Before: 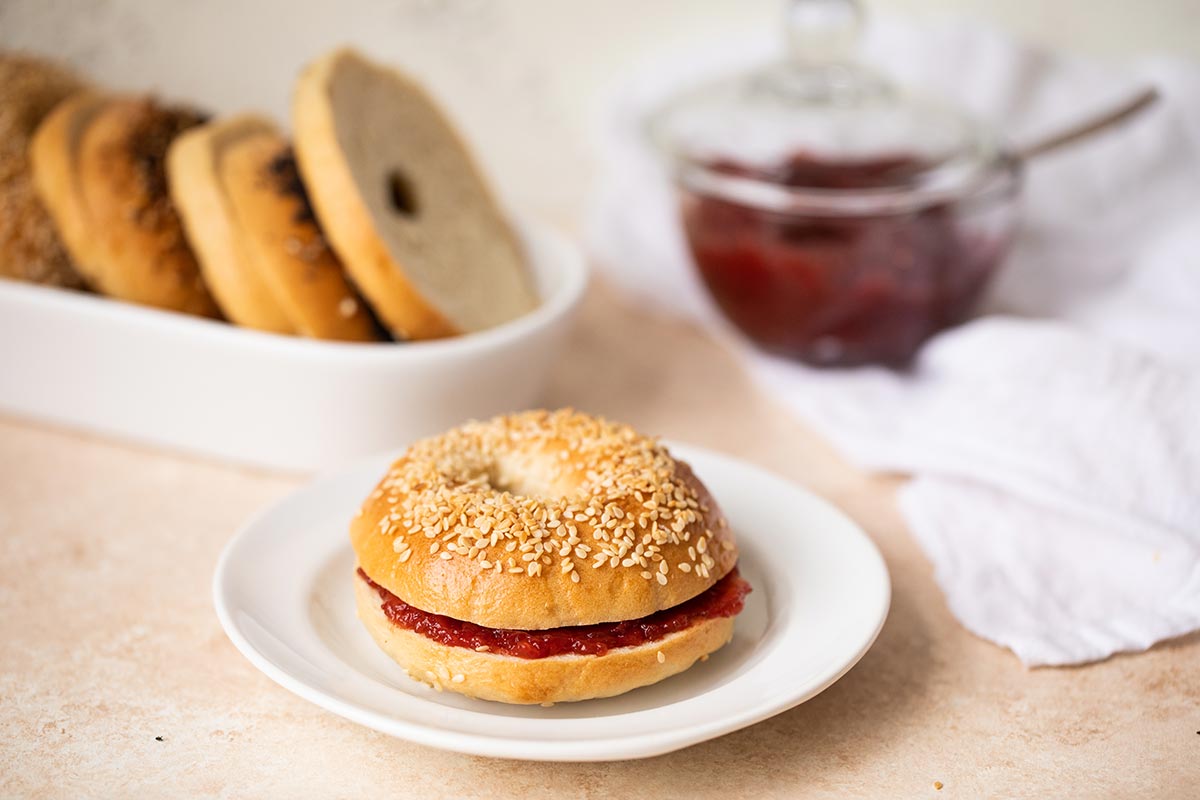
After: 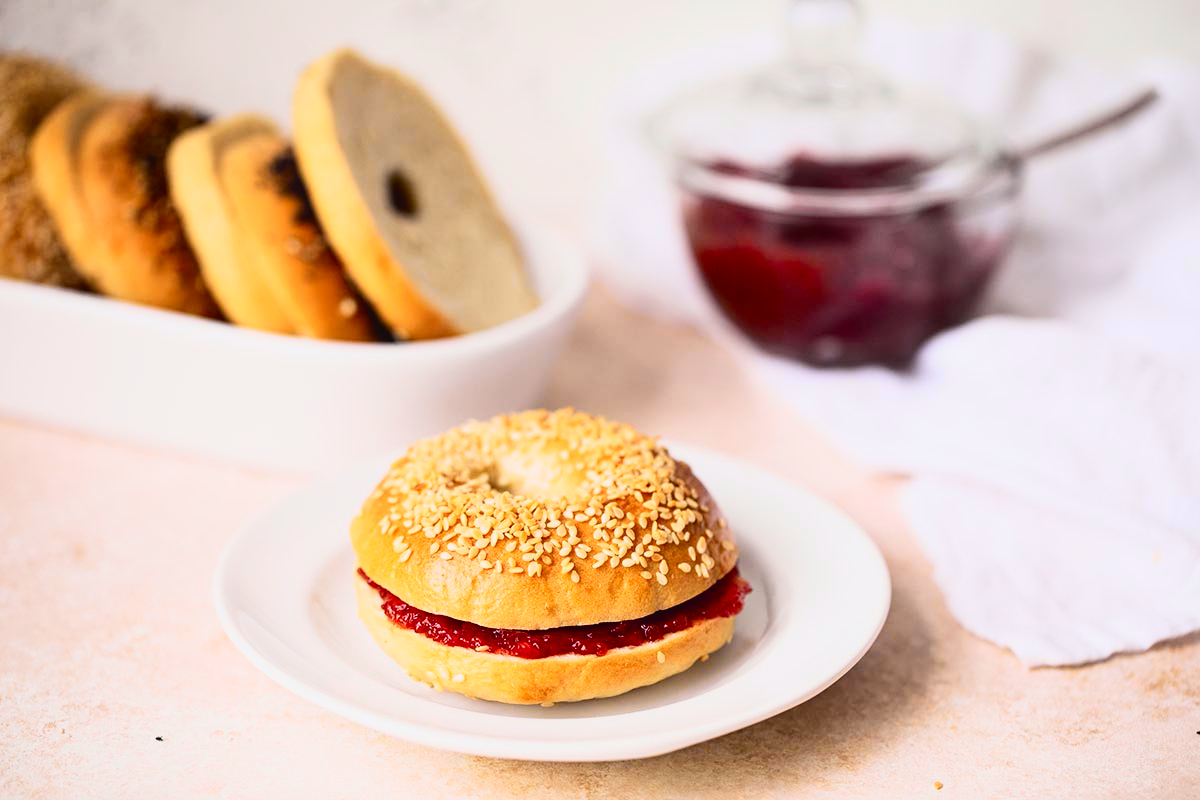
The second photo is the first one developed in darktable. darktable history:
tone curve: curves: ch0 [(0, 0.031) (0.139, 0.084) (0.311, 0.278) (0.495, 0.544) (0.718, 0.816) (0.841, 0.909) (1, 0.967)]; ch1 [(0, 0) (0.272, 0.249) (0.388, 0.385) (0.469, 0.456) (0.495, 0.497) (0.538, 0.545) (0.578, 0.595) (0.707, 0.778) (1, 1)]; ch2 [(0, 0) (0.125, 0.089) (0.353, 0.329) (0.443, 0.408) (0.502, 0.499) (0.557, 0.531) (0.608, 0.631) (1, 1)], color space Lab, independent channels, preserve colors none
